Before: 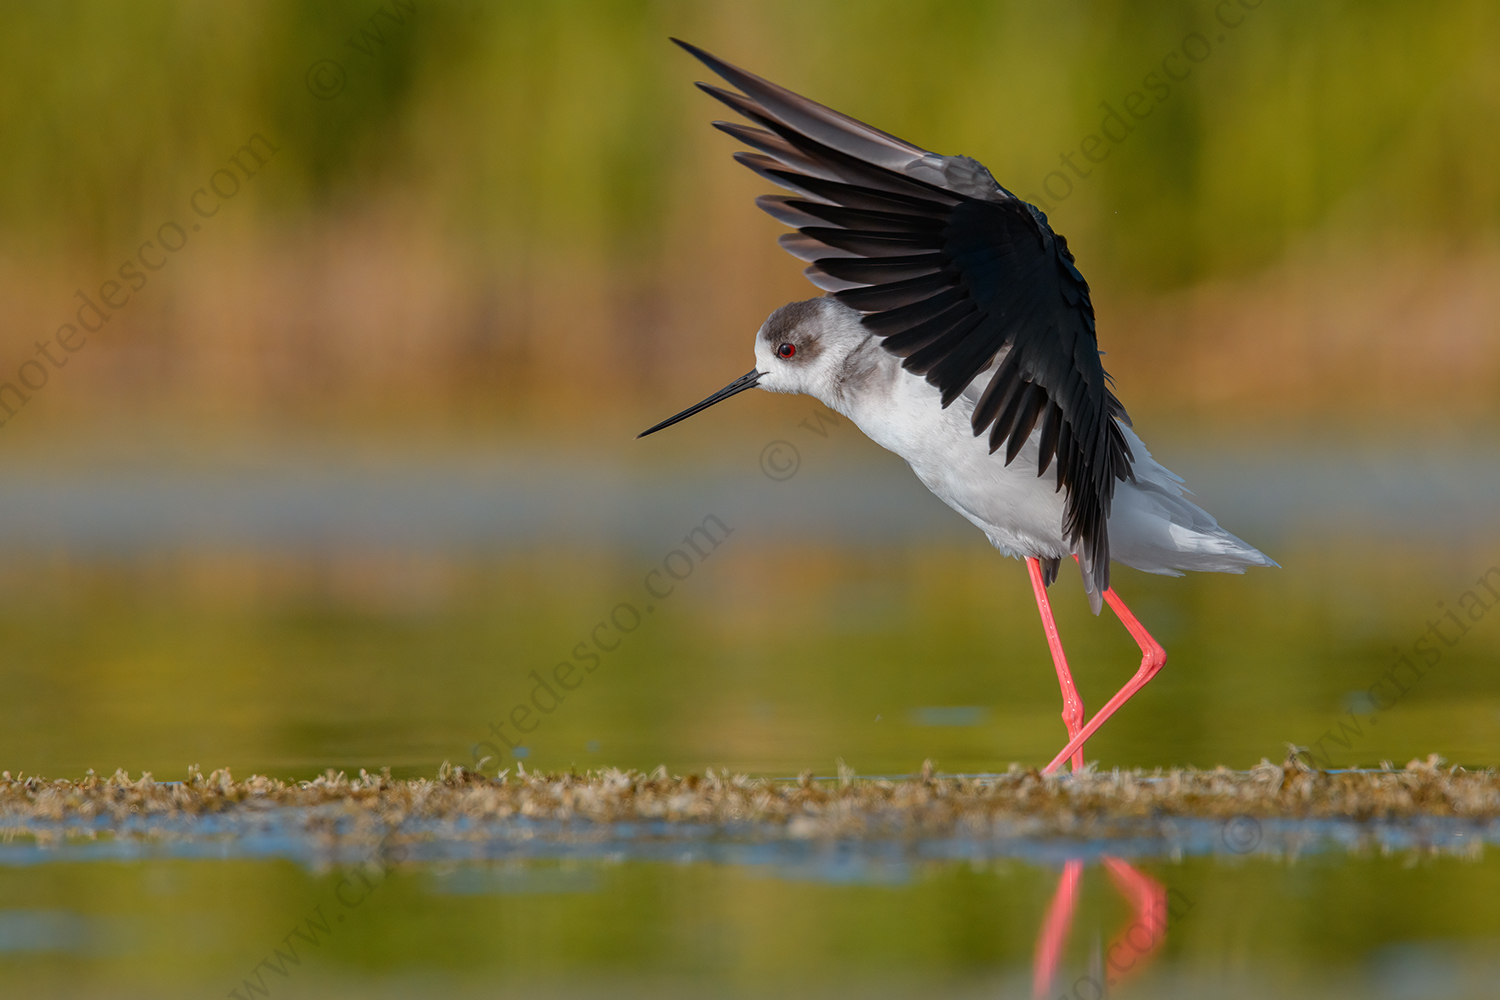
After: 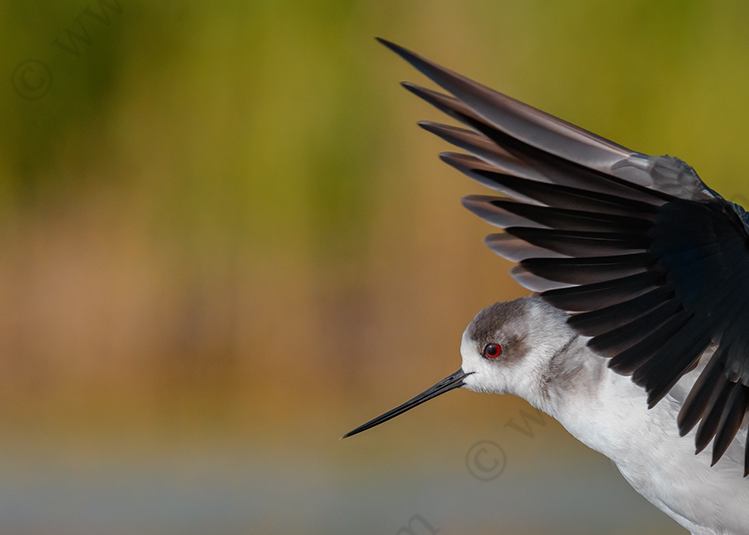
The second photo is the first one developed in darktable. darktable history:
crop: left 19.616%, right 30.392%, bottom 46.469%
